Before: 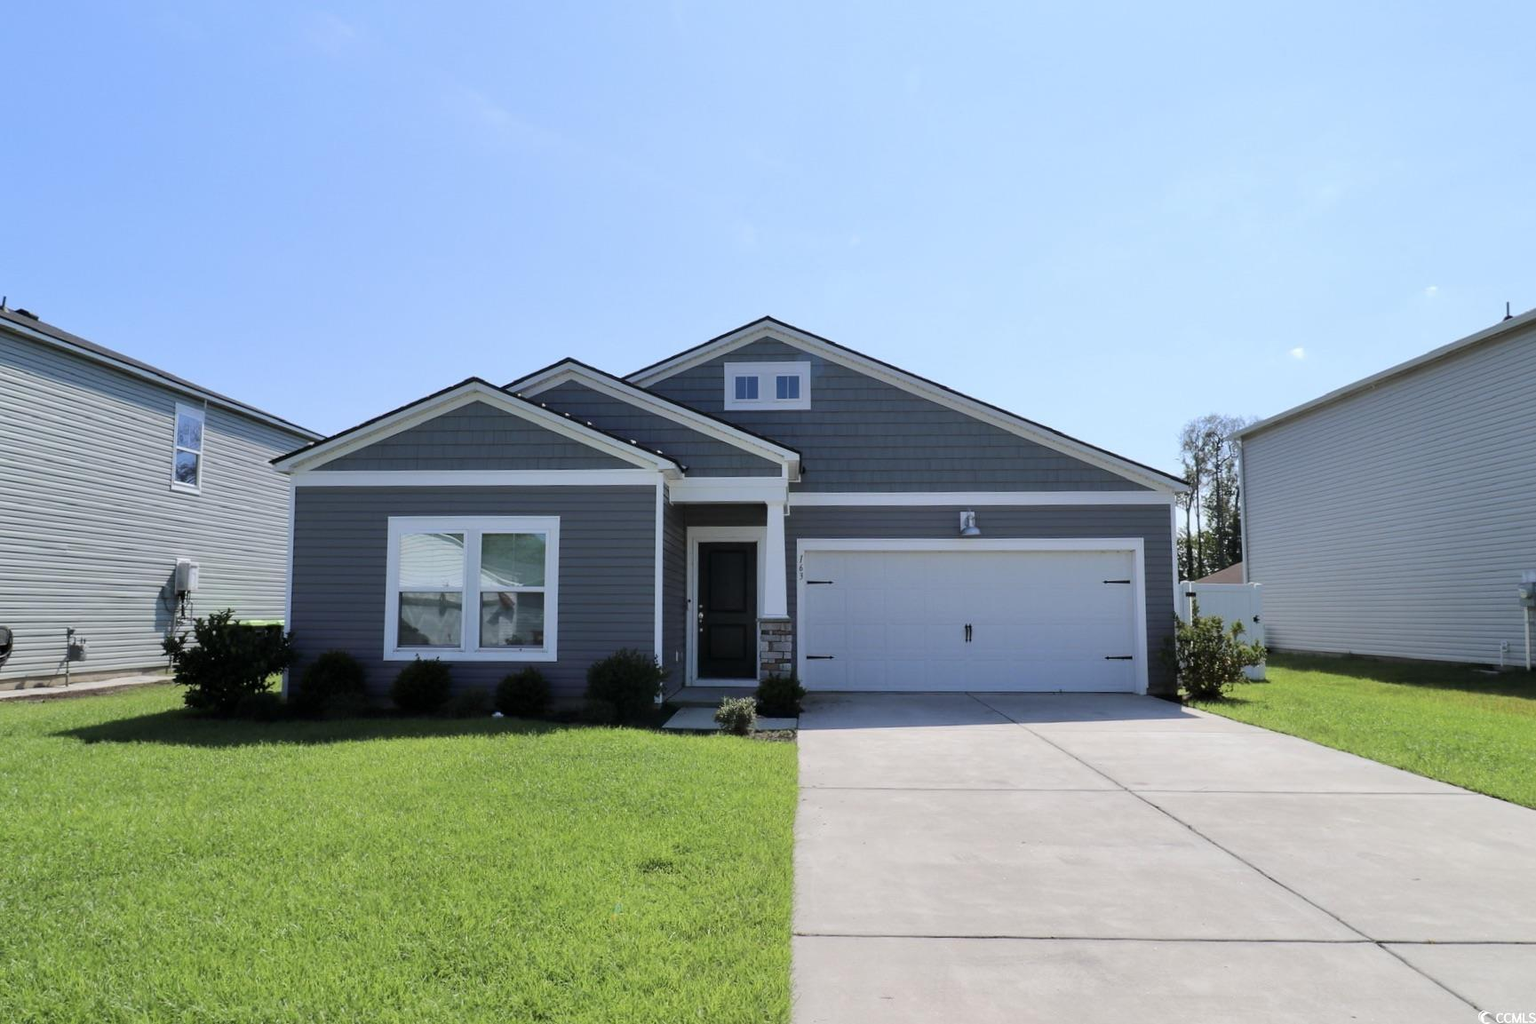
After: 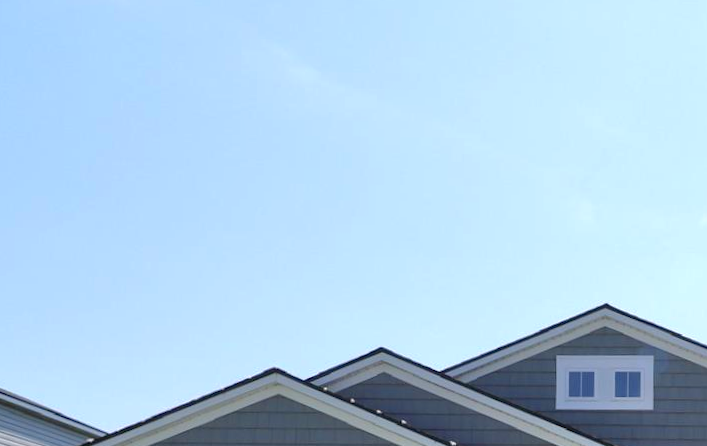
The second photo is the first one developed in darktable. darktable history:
rotate and perspective: rotation 0.8°, automatic cropping off
exposure: black level correction 0, exposure 0.7 EV, compensate exposure bias true, compensate highlight preservation false
crop: left 15.452%, top 5.459%, right 43.956%, bottom 56.62%
tone equalizer: -8 EV 0.25 EV, -7 EV 0.417 EV, -6 EV 0.417 EV, -5 EV 0.25 EV, -3 EV -0.25 EV, -2 EV -0.417 EV, -1 EV -0.417 EV, +0 EV -0.25 EV, edges refinement/feathering 500, mask exposure compensation -1.57 EV, preserve details guided filter
